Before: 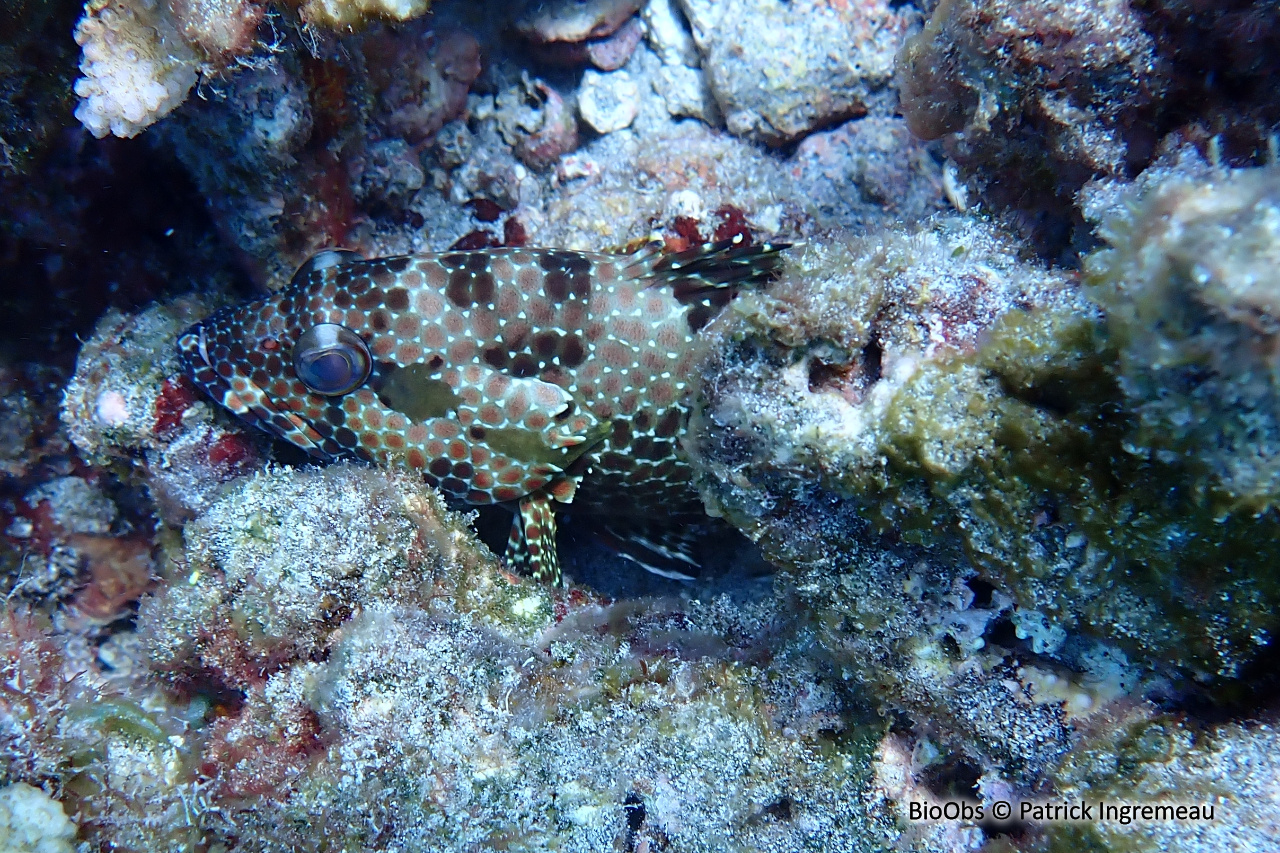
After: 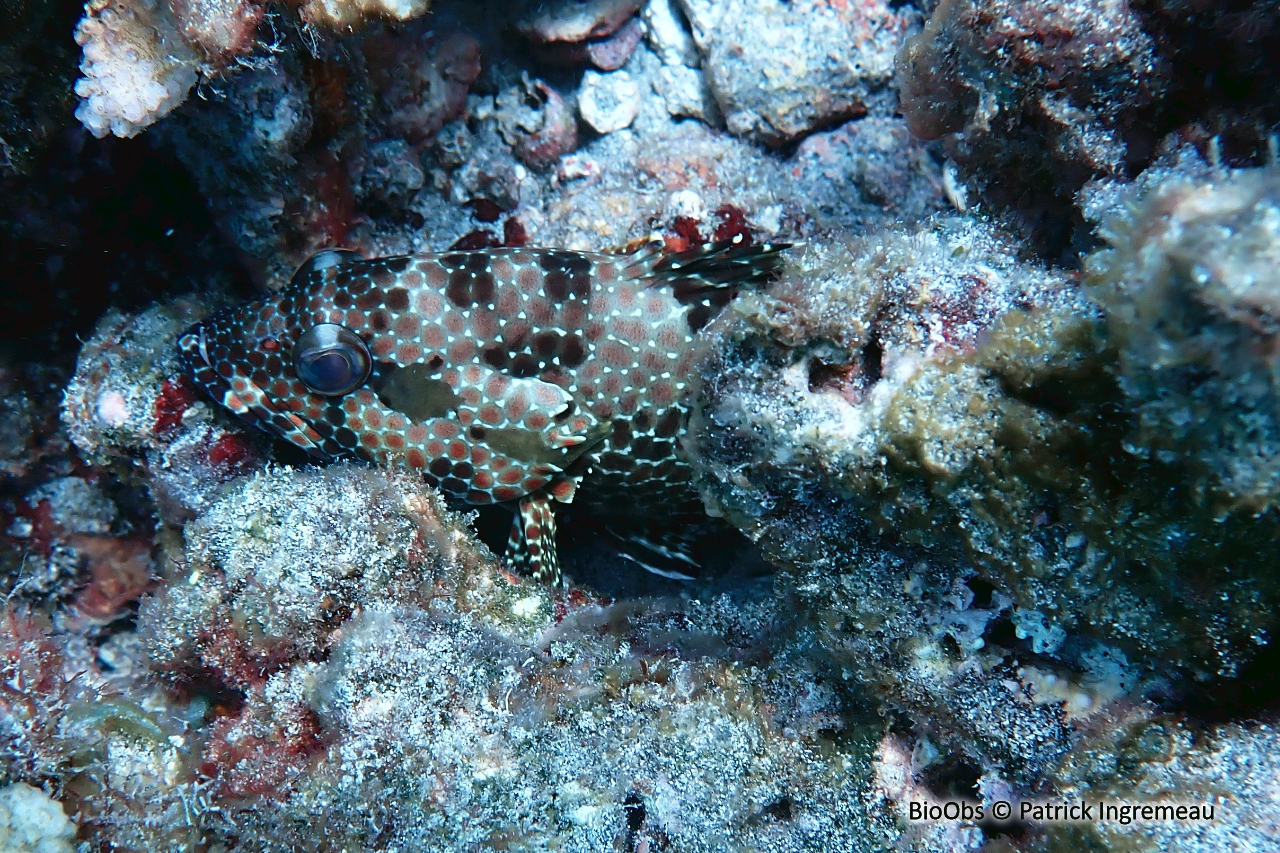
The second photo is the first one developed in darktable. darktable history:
tone curve: curves: ch0 [(0, 0) (0.003, 0.038) (0.011, 0.035) (0.025, 0.03) (0.044, 0.044) (0.069, 0.062) (0.1, 0.087) (0.136, 0.114) (0.177, 0.15) (0.224, 0.193) (0.277, 0.242) (0.335, 0.299) (0.399, 0.361) (0.468, 0.437) (0.543, 0.521) (0.623, 0.614) (0.709, 0.717) (0.801, 0.817) (0.898, 0.913) (1, 1)], preserve colors none
color look up table: target L [95.05, 94.6, 90.21, 91.97, 70.63, 71.84, 64.68, 54.74, 45.68, 42.88, 3.405, 200.59, 86.43, 72.38, 69.48, 64.48, 64.13, 60.52, 54.94, 54.92, 50.23, 45.69, 37.9, 30.51, 24.71, 19.92, 77.24, 66.59, 64.67, 67.75, 58.06, 56.63, 51.52, 51.75, 35.55, 23.15, 38.23, 33.71, 22, 20.68, 20.15, 1.601, 0.2, 92.38, 86.24, 71.1, 75.11, 55.88, 44.88], target a [-27.31, -6.081, -46.5, -15.27, -43.62, -47.13, -10.92, -35.51, -27.73, -17.71, -10.41, 0, 9.348, 31.09, 20.94, 51.23, 30.49, 29.34, 72.12, 70.36, 64.23, 62.89, 24.03, 8.246, 37.12, 17, 17.98, 51.21, 30.97, 0.852, 65.35, 75.8, 15.94, 20.78, 21.23, 48.44, 58.64, -4.62, 47.34, 32.27, 28.2, 16.44, 1.441, -10.62, -45.03, -7.127, -35.1, -10.1, -12.79], target b [24.28, 20.38, -4.161, 52.23, 9.103, 30.98, 30.48, 25.65, -3.043, 23.15, 5.464, 0, 34.27, 44.32, 28.27, 29.61, 14.51, 48.52, 55.74, 66.62, 35.36, 57.72, 34.96, 3.173, 35.29, 24.6, -7.812, 3.815, -24.7, -0.237, -6.659, -10.24, -46.35, -13.93, -61.45, -77.78, 14.47, -17.06, -39.64, -41.99, -0.911, -37.9, -13.62, -4.516, -24.06, -23.82, -18.19, -41.28, -27.26], num patches 49
